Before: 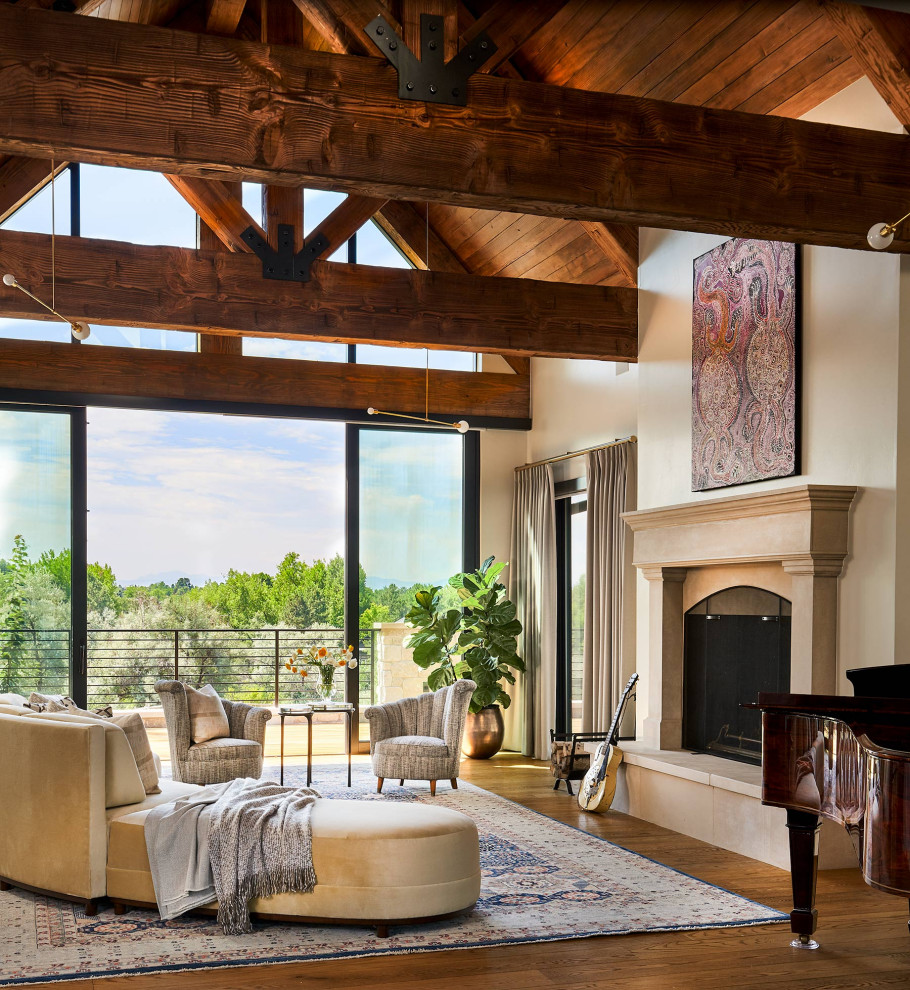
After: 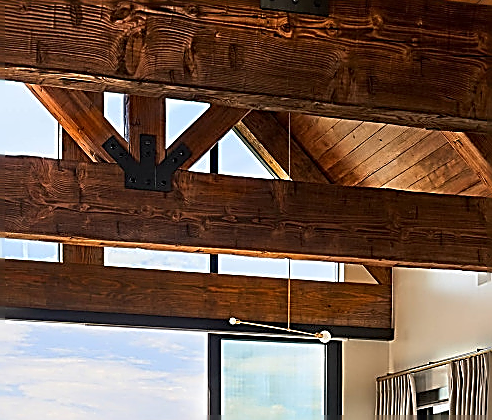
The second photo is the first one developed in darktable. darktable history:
sharpen: amount 1.995
crop: left 15.226%, top 9.158%, right 30.622%, bottom 48.389%
